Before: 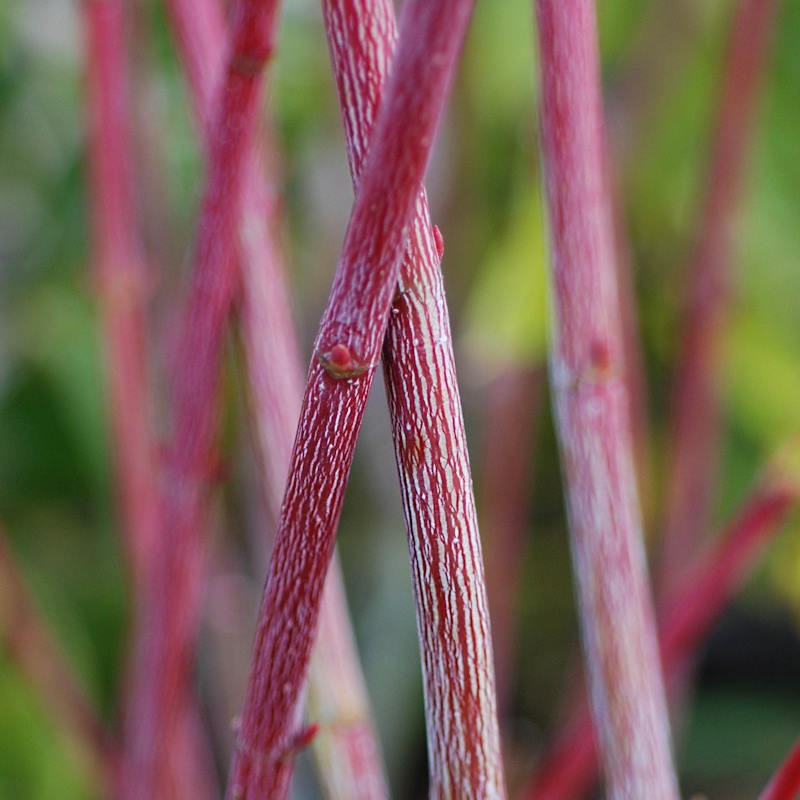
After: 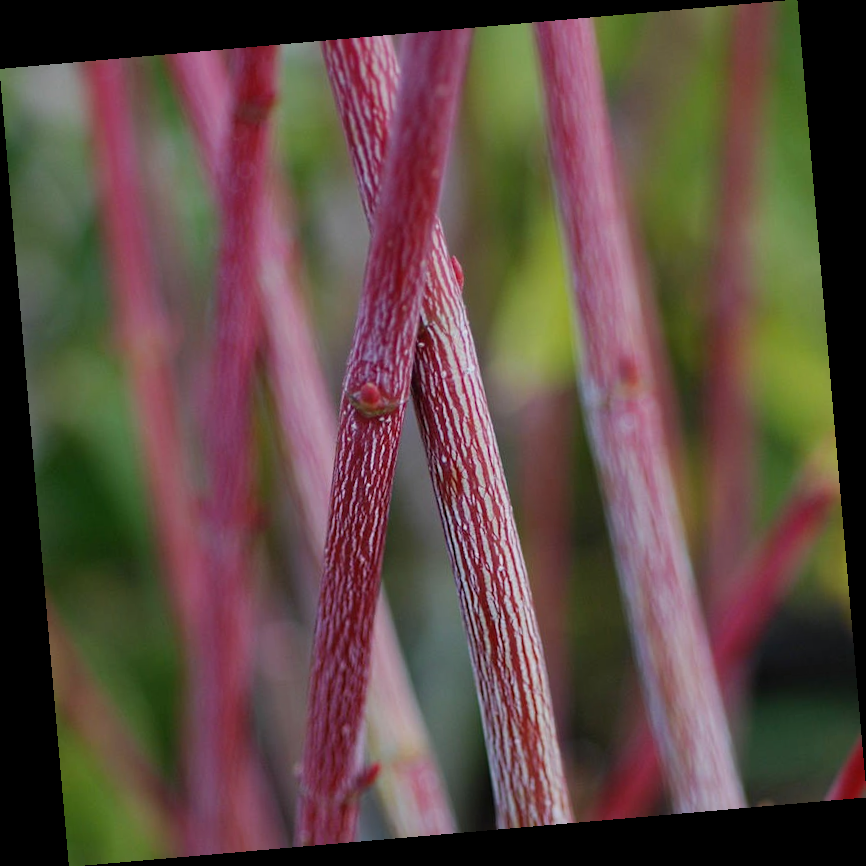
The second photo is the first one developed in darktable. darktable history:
exposure: exposure -0.36 EV, compensate highlight preservation false
rotate and perspective: rotation -4.98°, automatic cropping off
